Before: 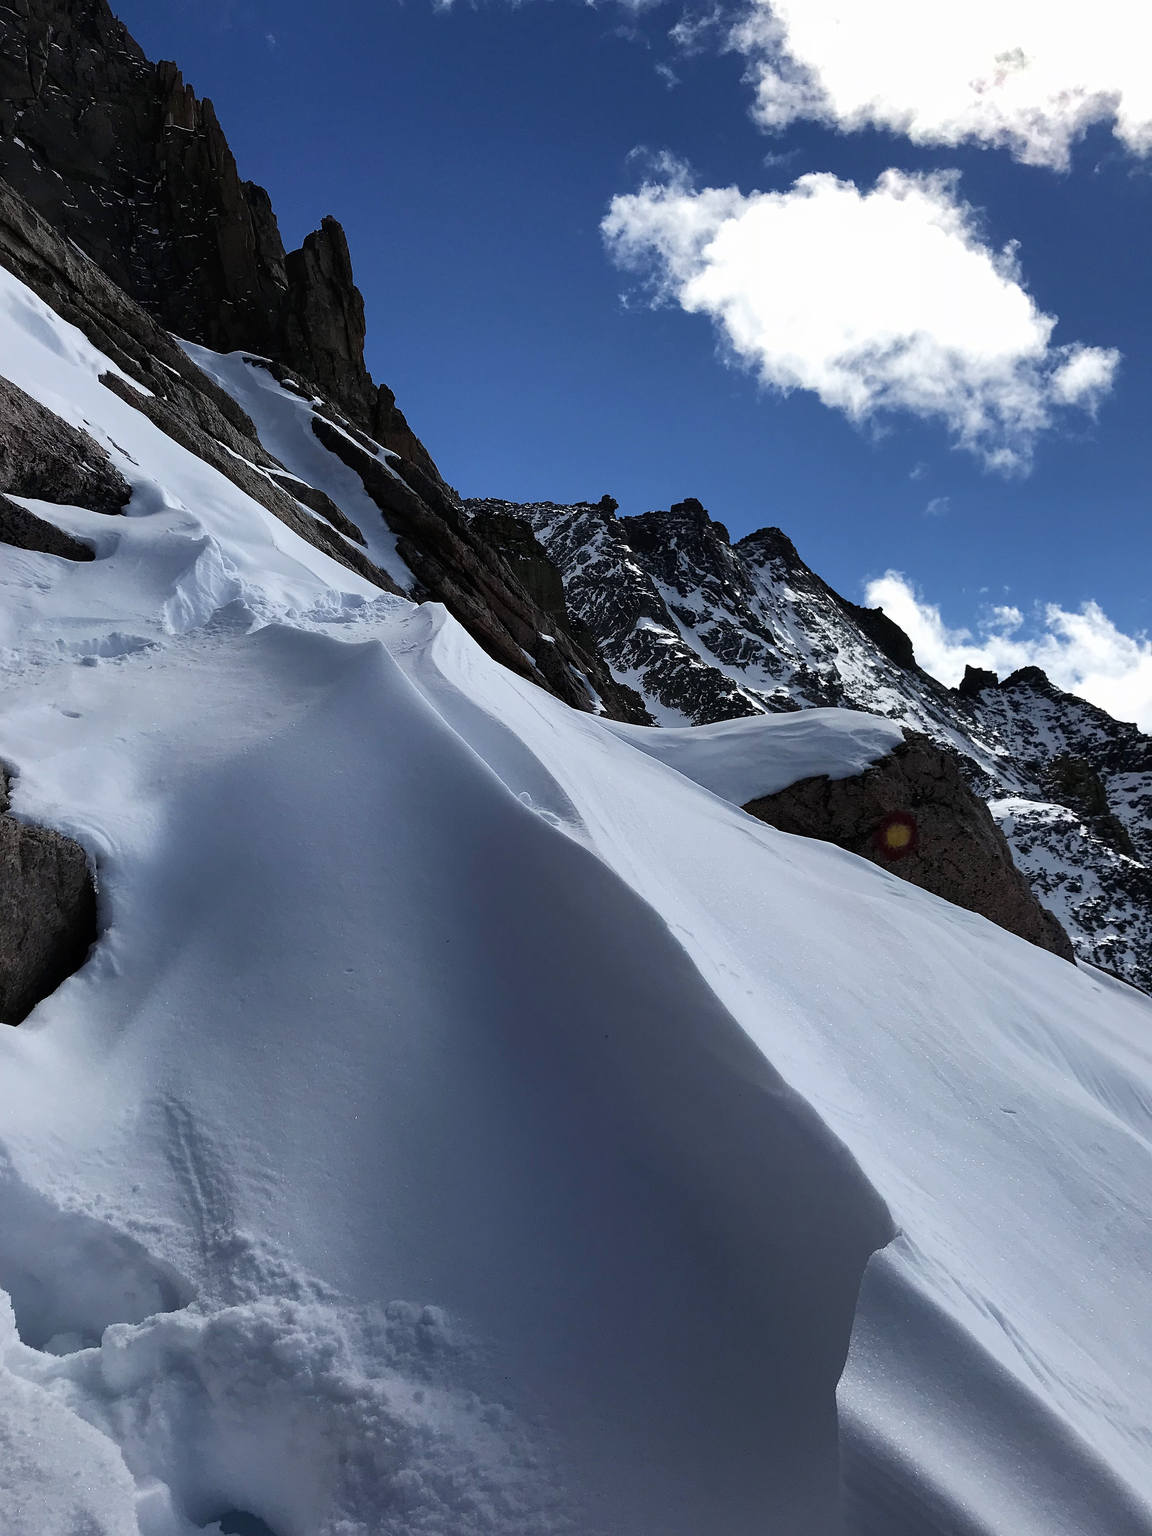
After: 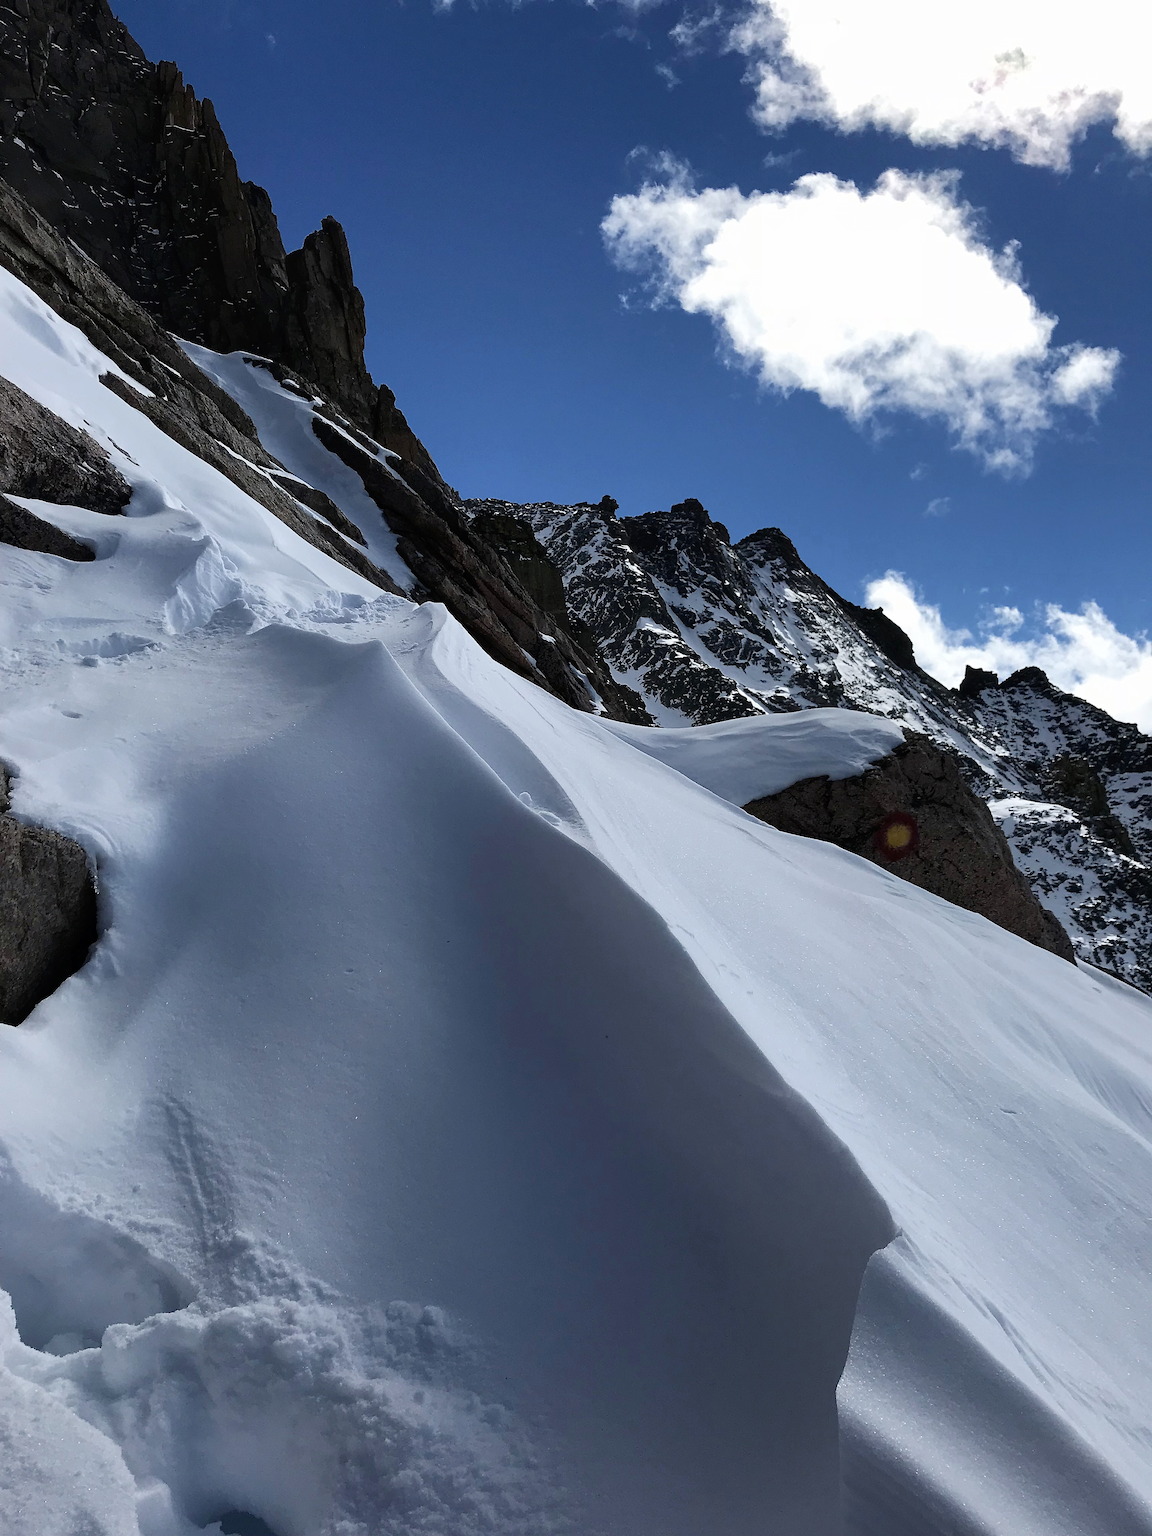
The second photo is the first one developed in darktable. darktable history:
color balance rgb: shadows lift › chroma 0.685%, shadows lift › hue 112.68°, perceptual saturation grading › global saturation 1%
